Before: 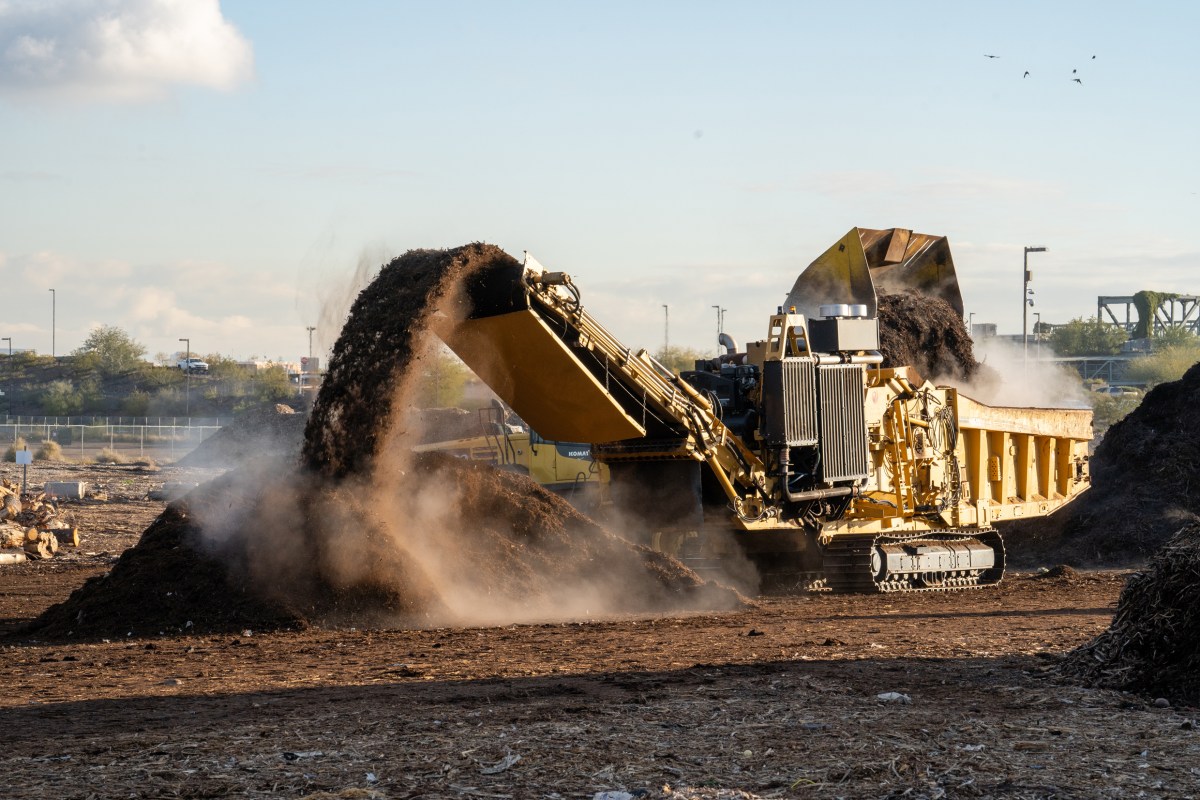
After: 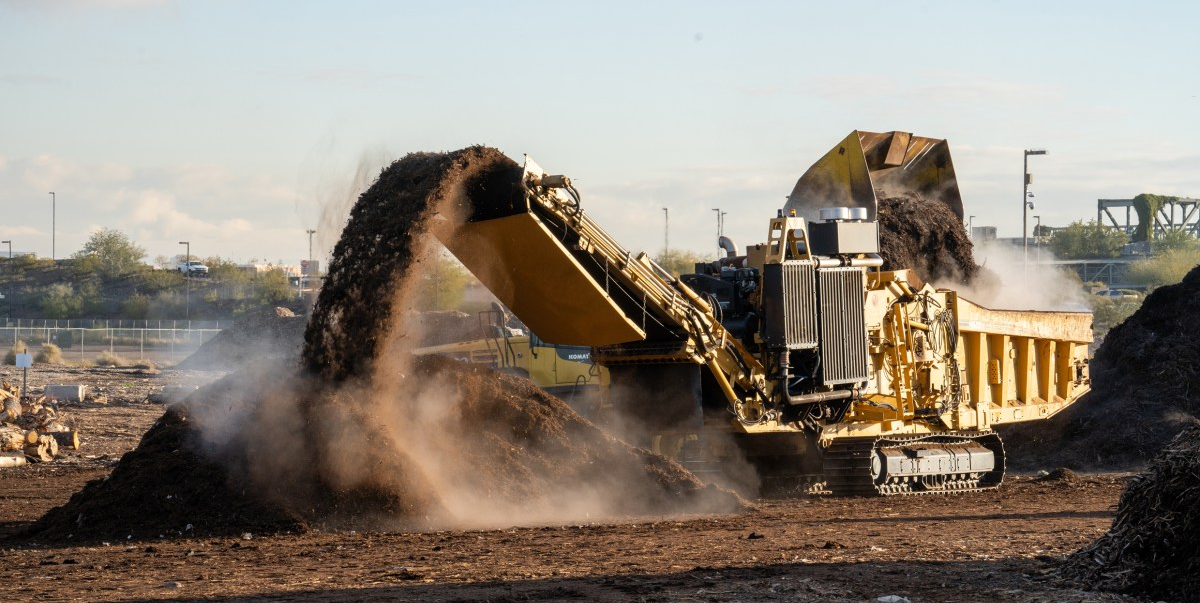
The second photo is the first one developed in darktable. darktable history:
crop and rotate: top 12.236%, bottom 12.321%
exposure: compensate exposure bias true, compensate highlight preservation false
